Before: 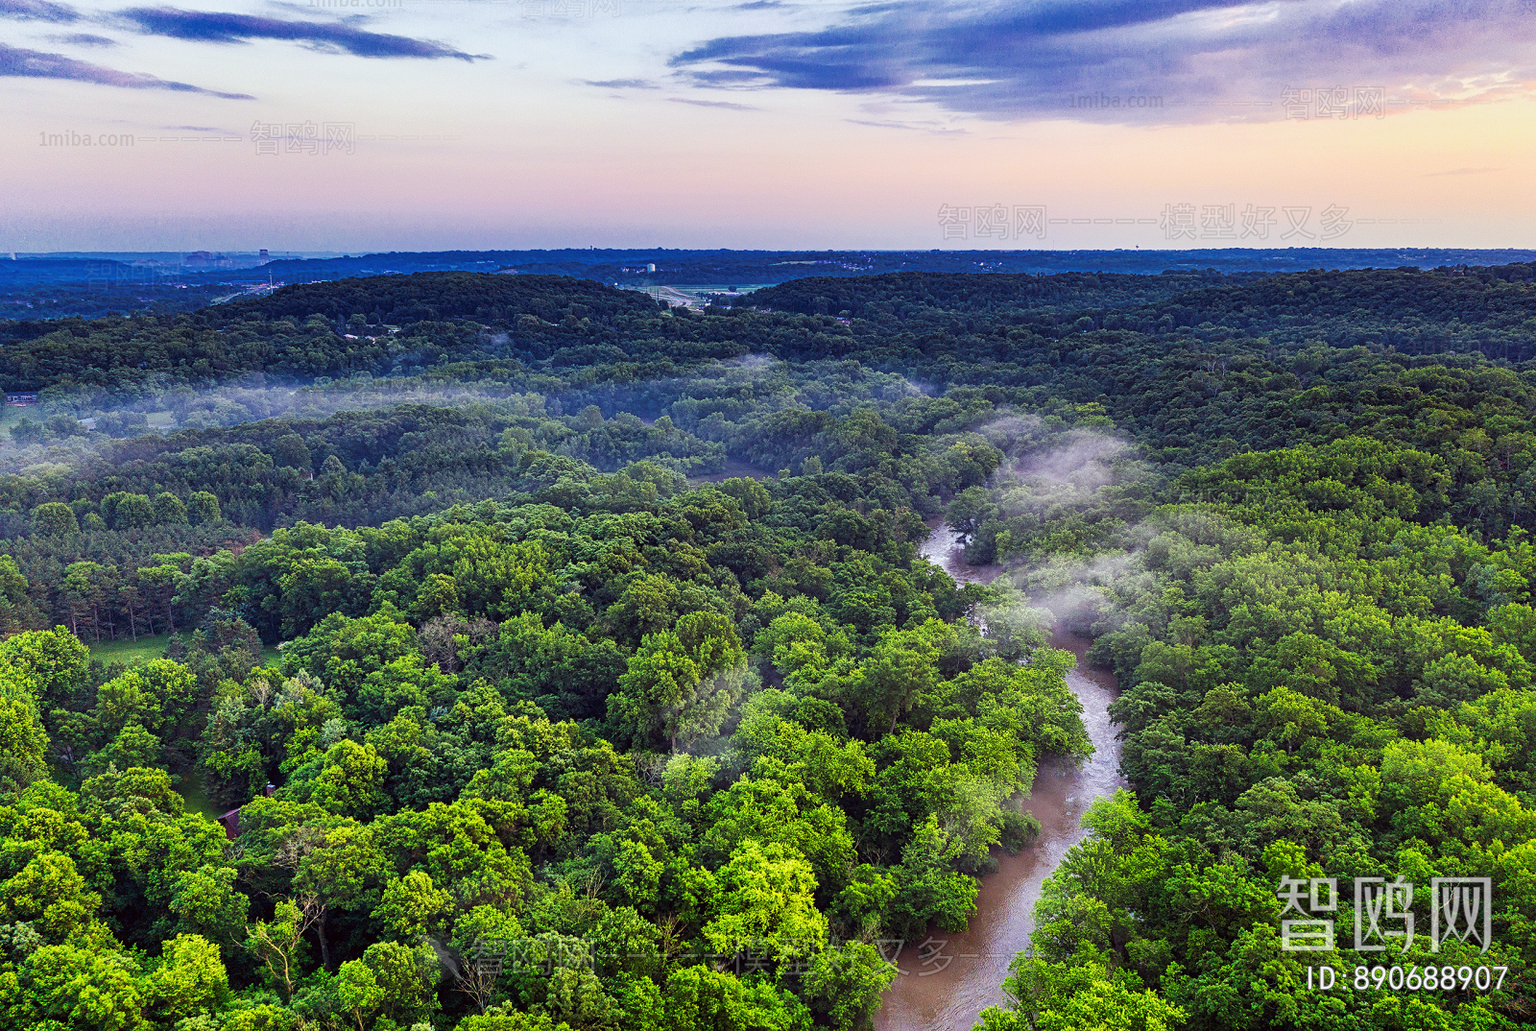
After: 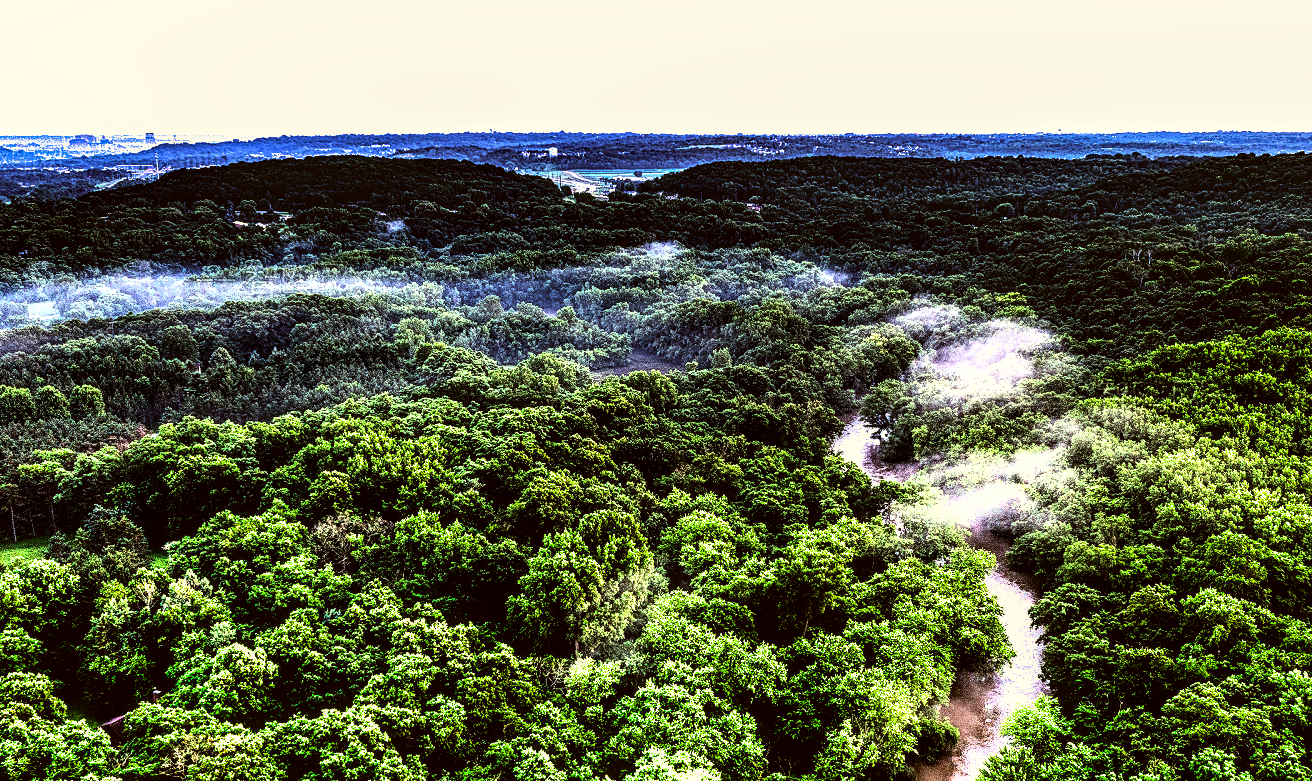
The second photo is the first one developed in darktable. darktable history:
local contrast: detail 150%
crop: left 7.856%, top 11.836%, right 10.12%, bottom 15.387%
color balance: contrast 10%
color correction: highlights a* -1.43, highlights b* 10.12, shadows a* 0.395, shadows b* 19.35
filmic rgb: black relative exposure -8.2 EV, white relative exposure 2.2 EV, threshold 3 EV, hardness 7.11, latitude 85.74%, contrast 1.696, highlights saturation mix -4%, shadows ↔ highlights balance -2.69%, color science v5 (2021), contrast in shadows safe, contrast in highlights safe, enable highlight reconstruction true
tone equalizer: -8 EV -0.75 EV, -7 EV -0.7 EV, -6 EV -0.6 EV, -5 EV -0.4 EV, -3 EV 0.4 EV, -2 EV 0.6 EV, -1 EV 0.7 EV, +0 EV 0.75 EV, edges refinement/feathering 500, mask exposure compensation -1.57 EV, preserve details no
contrast brightness saturation: contrast 0.18, saturation 0.3
